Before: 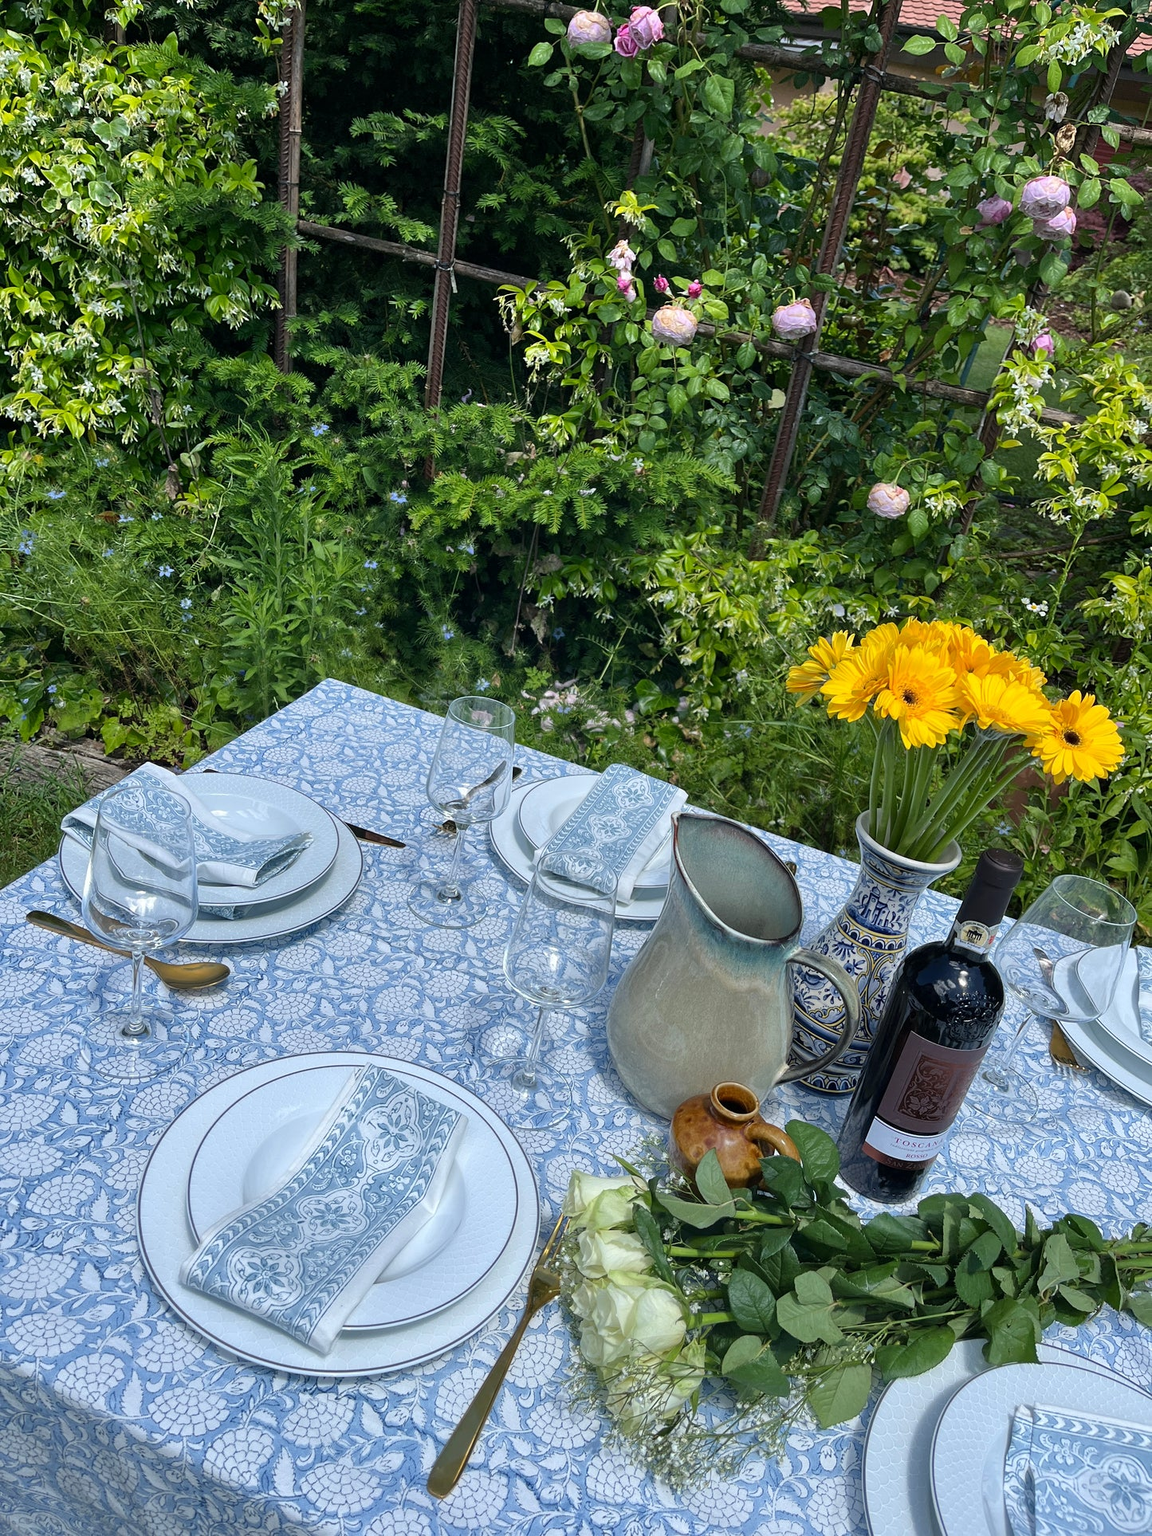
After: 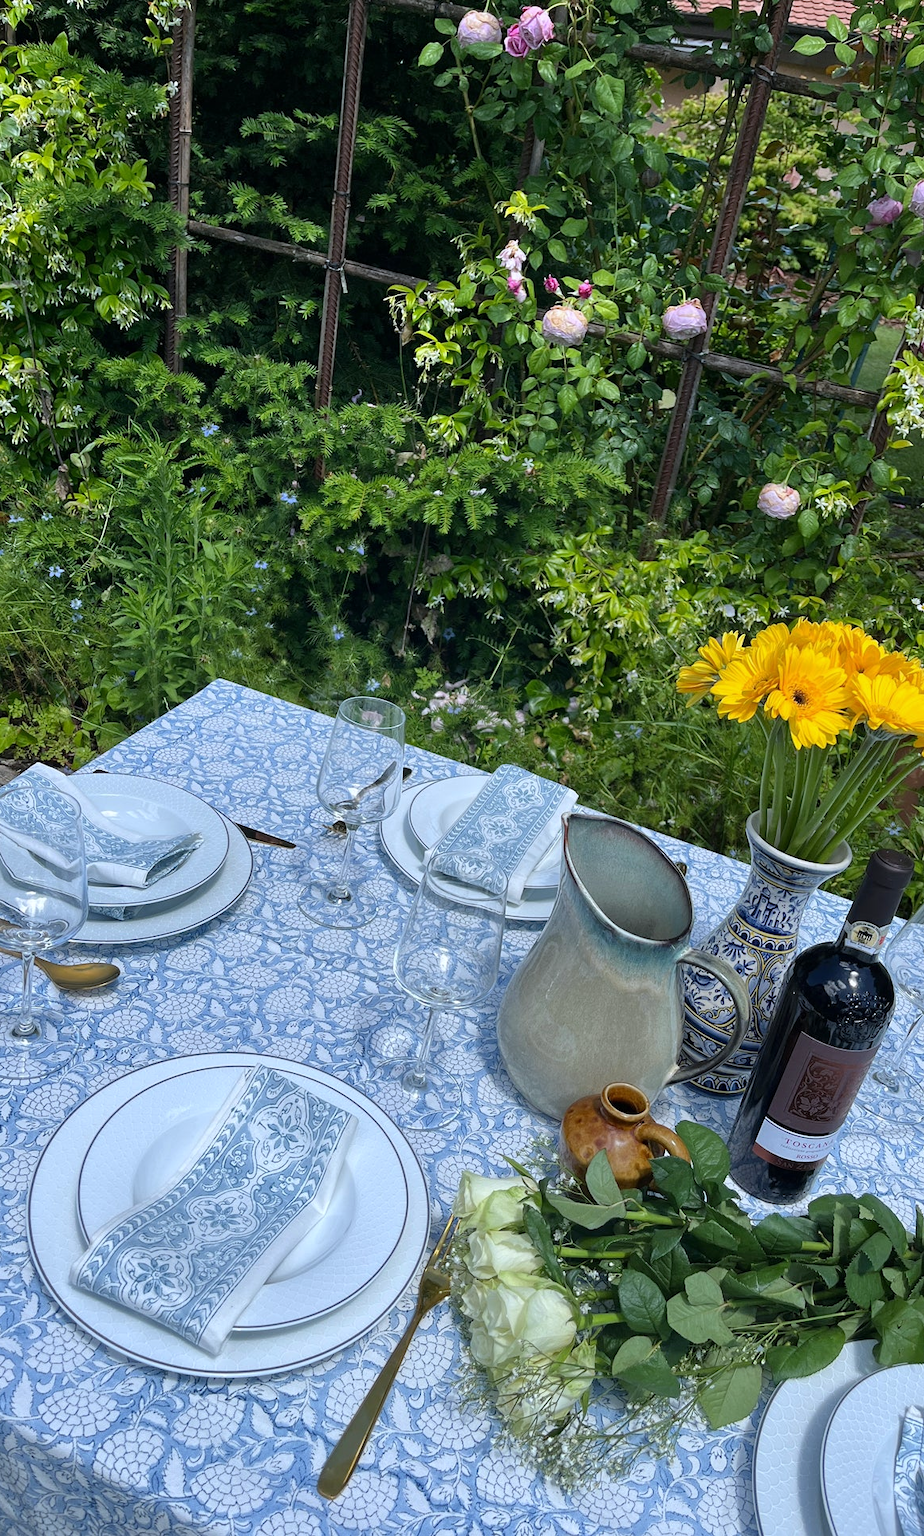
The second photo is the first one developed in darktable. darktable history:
white balance: red 0.98, blue 1.034
crop and rotate: left 9.597%, right 10.195%
